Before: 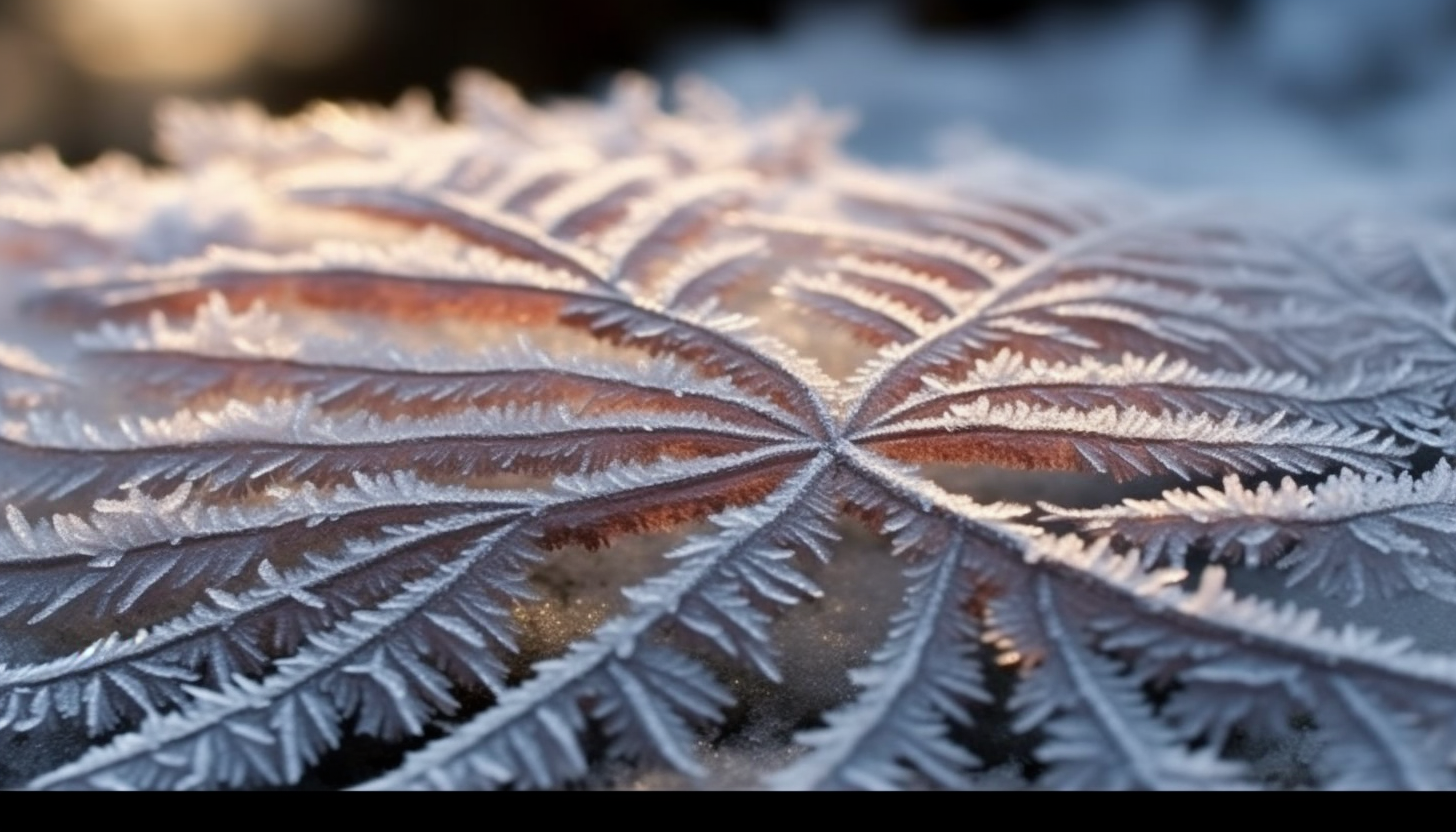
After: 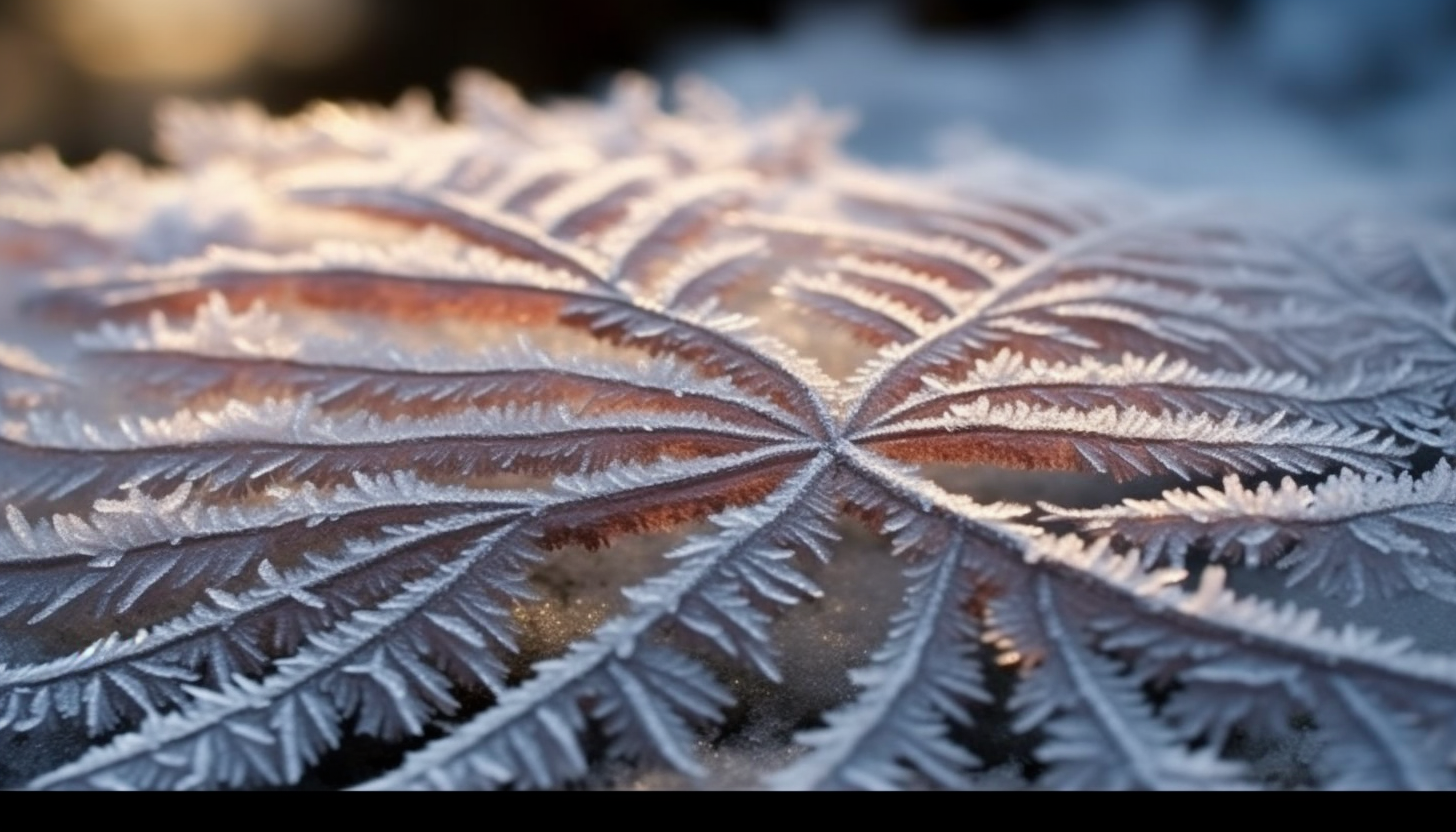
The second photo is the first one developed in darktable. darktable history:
vignetting: saturation 0.387, center (-0.028, 0.242), unbound false
